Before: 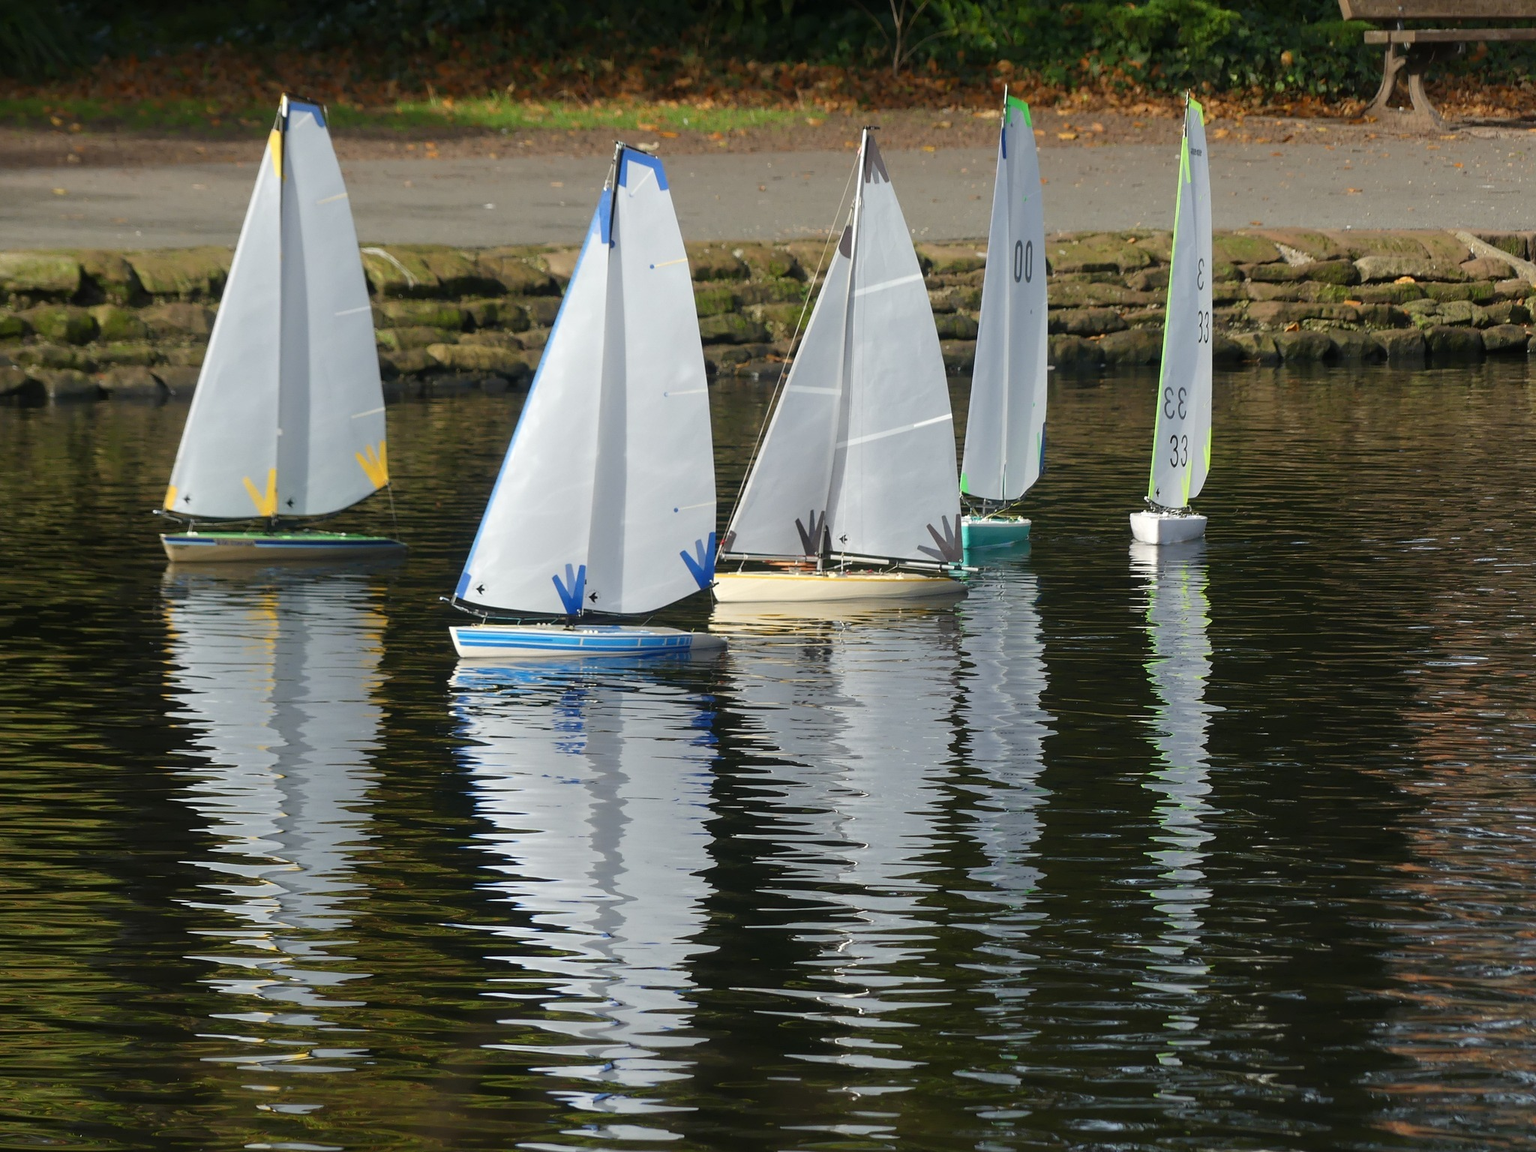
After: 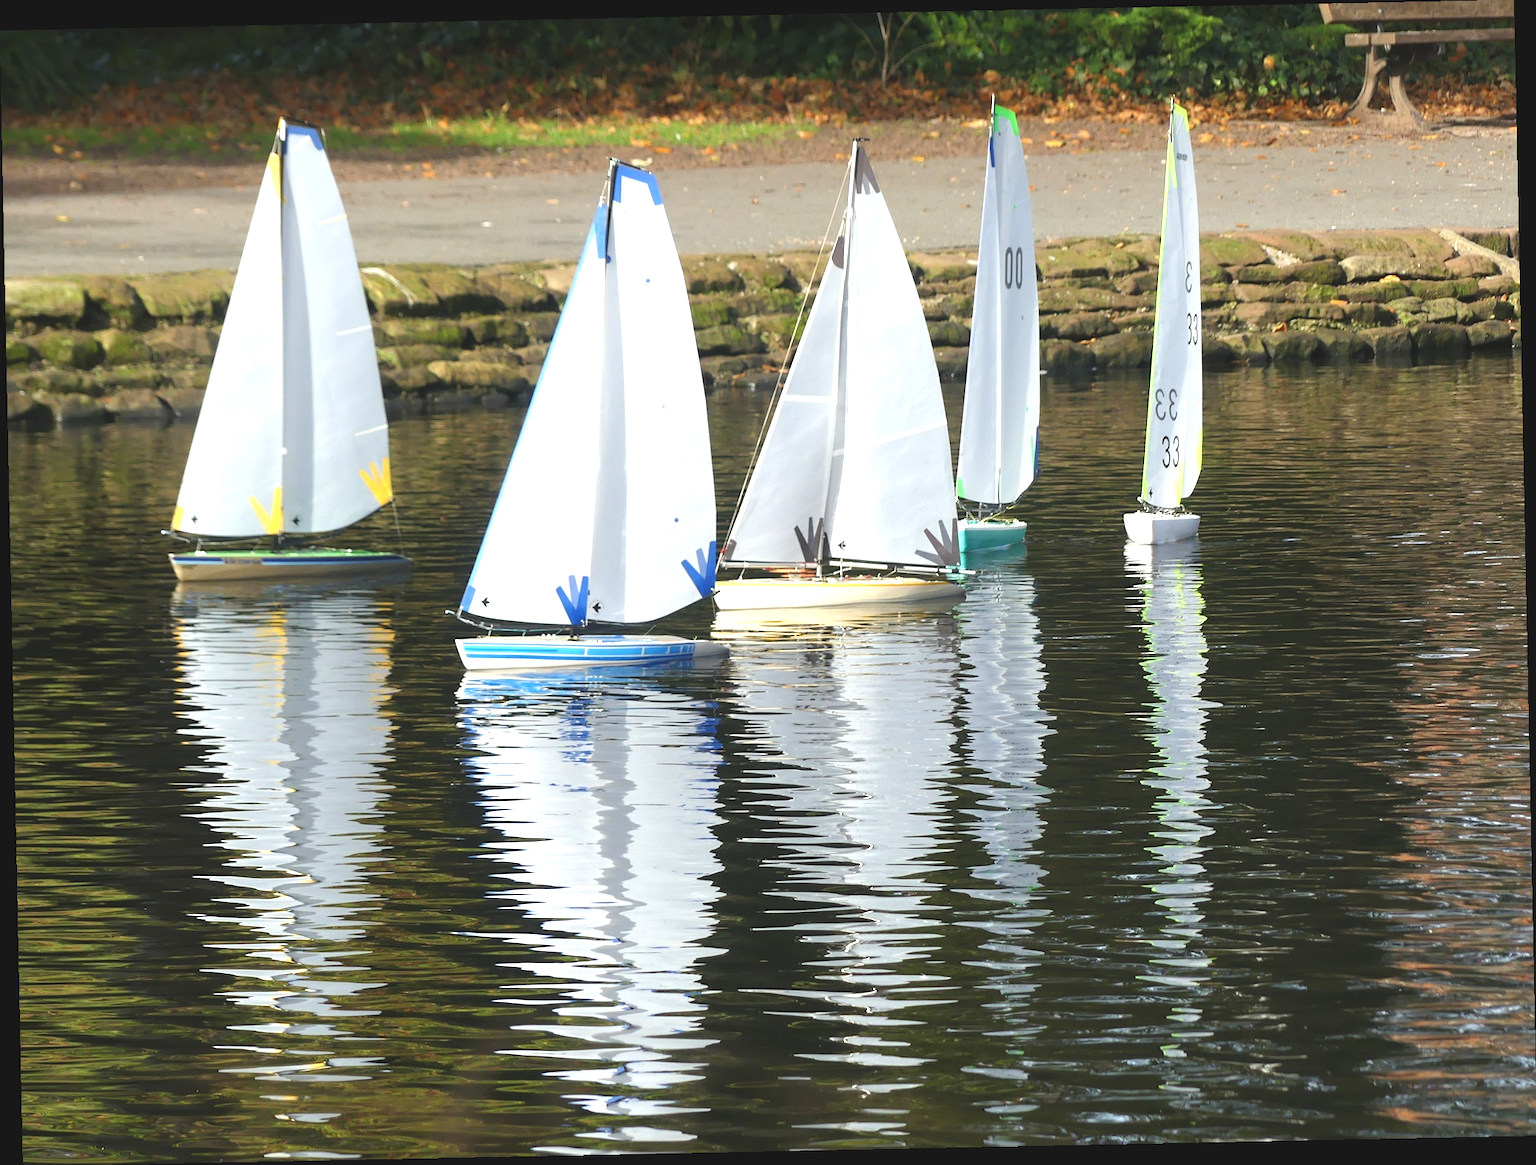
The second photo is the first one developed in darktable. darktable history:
exposure: black level correction -0.005, exposure 1.002 EV, compensate highlight preservation false
rotate and perspective: rotation -1.17°, automatic cropping off
